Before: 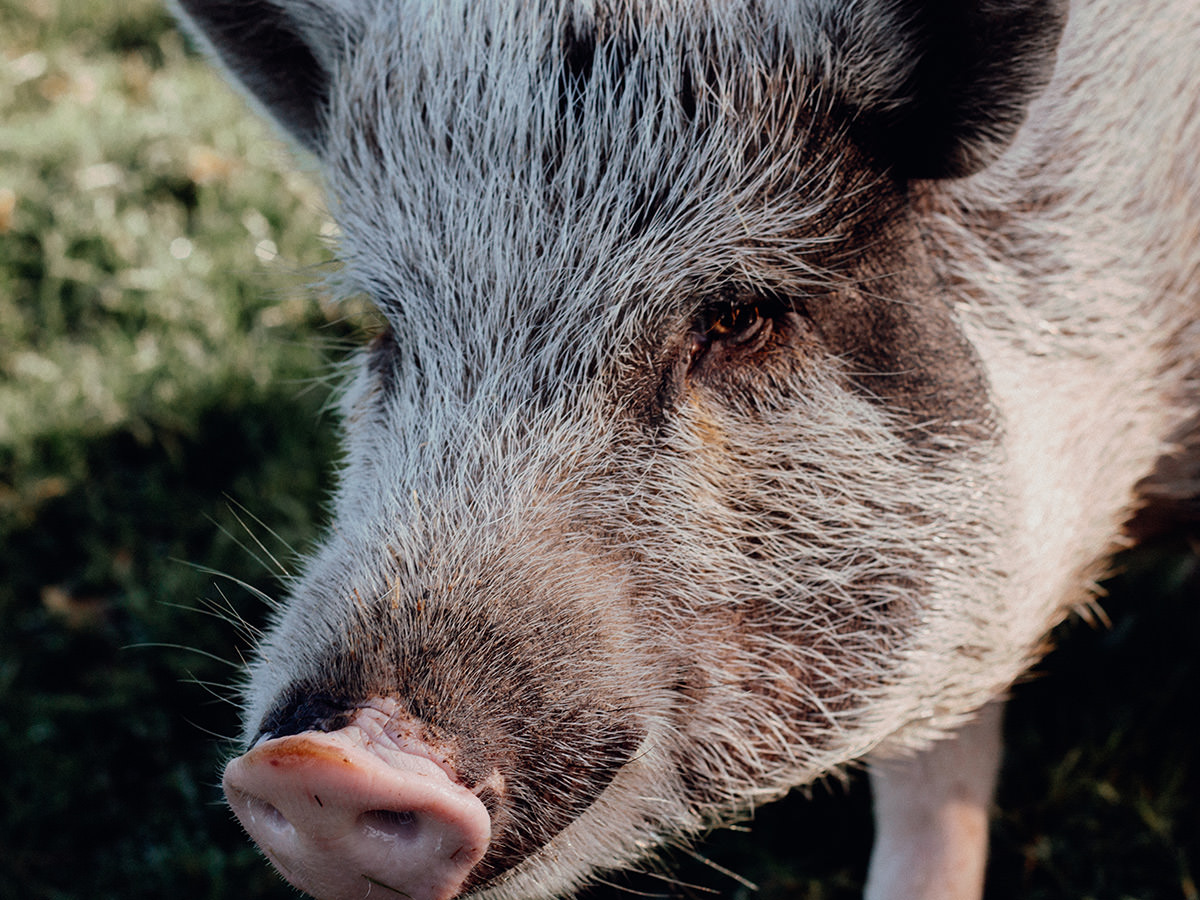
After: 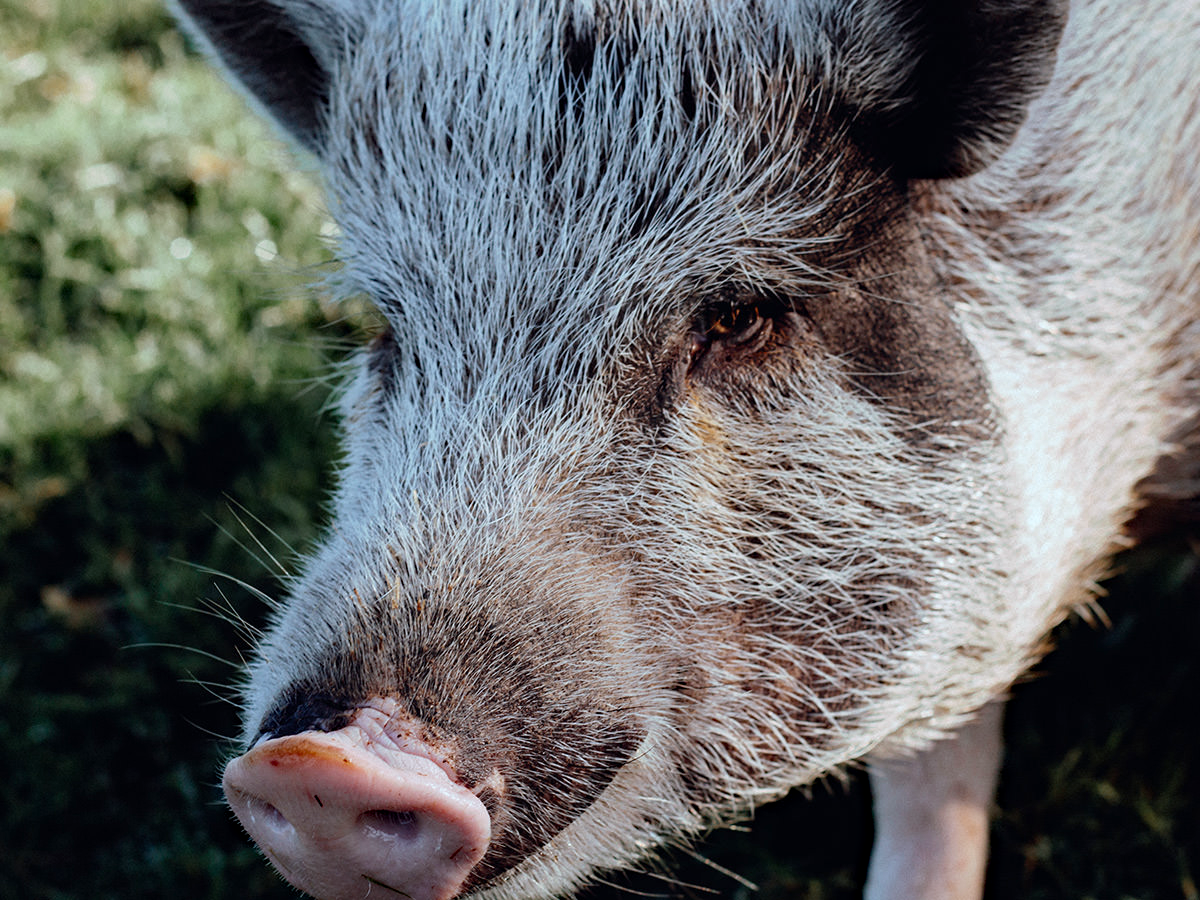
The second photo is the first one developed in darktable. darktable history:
haze removal: compatibility mode true, adaptive false
white balance: red 0.925, blue 1.046
exposure: exposure 0.258 EV, compensate highlight preservation false
